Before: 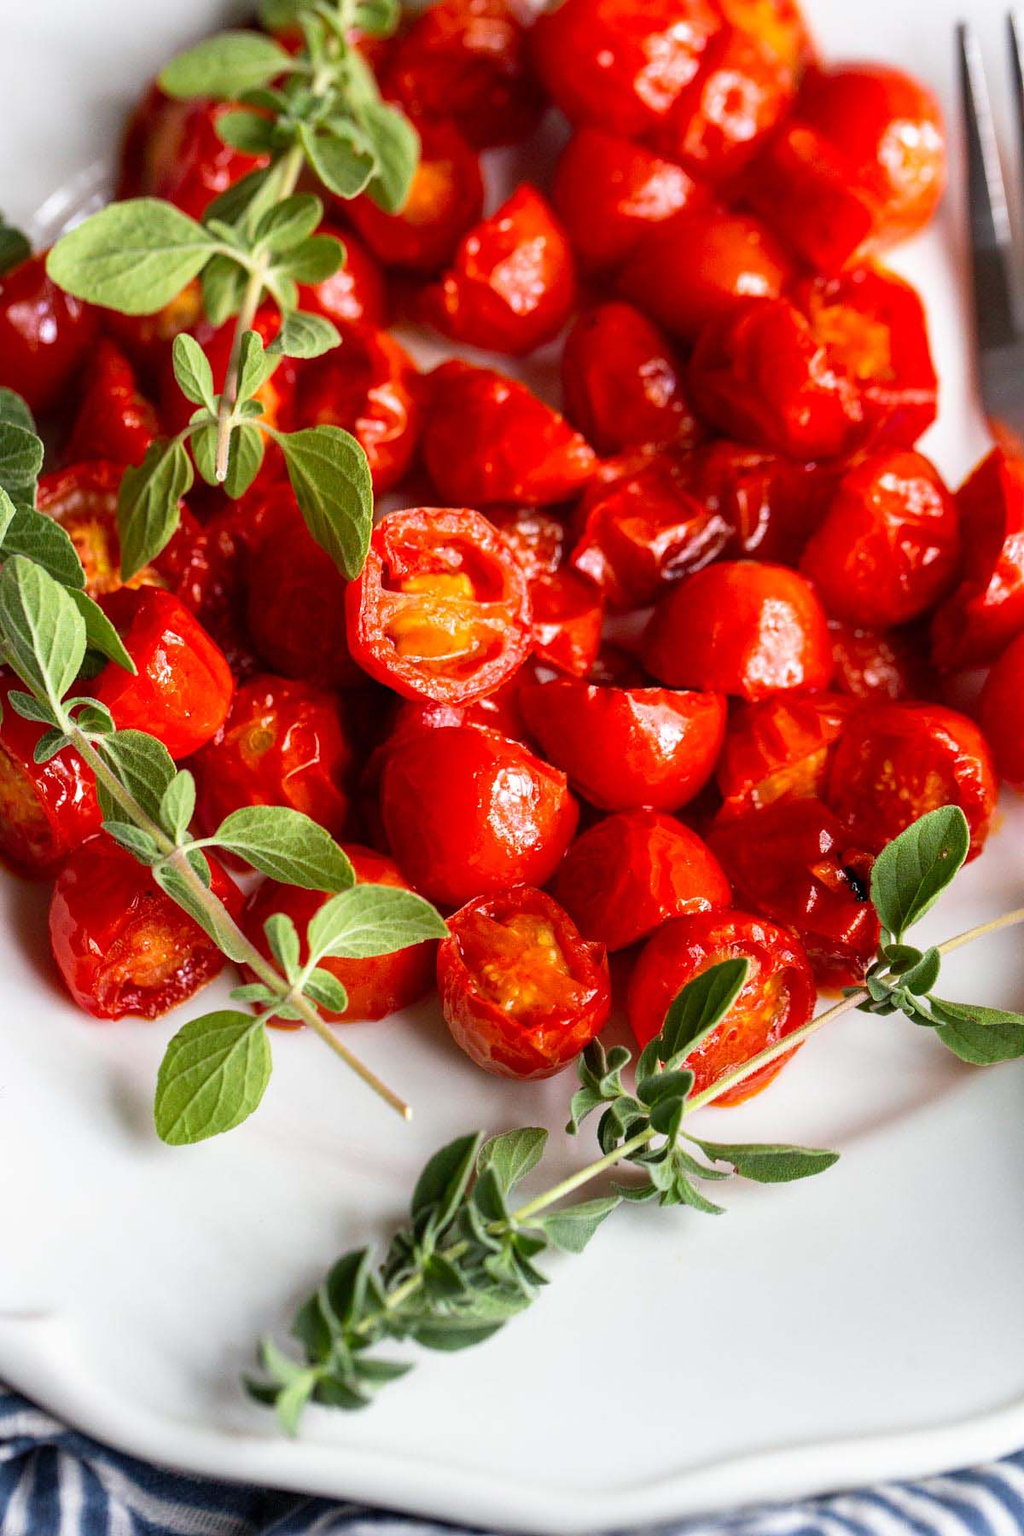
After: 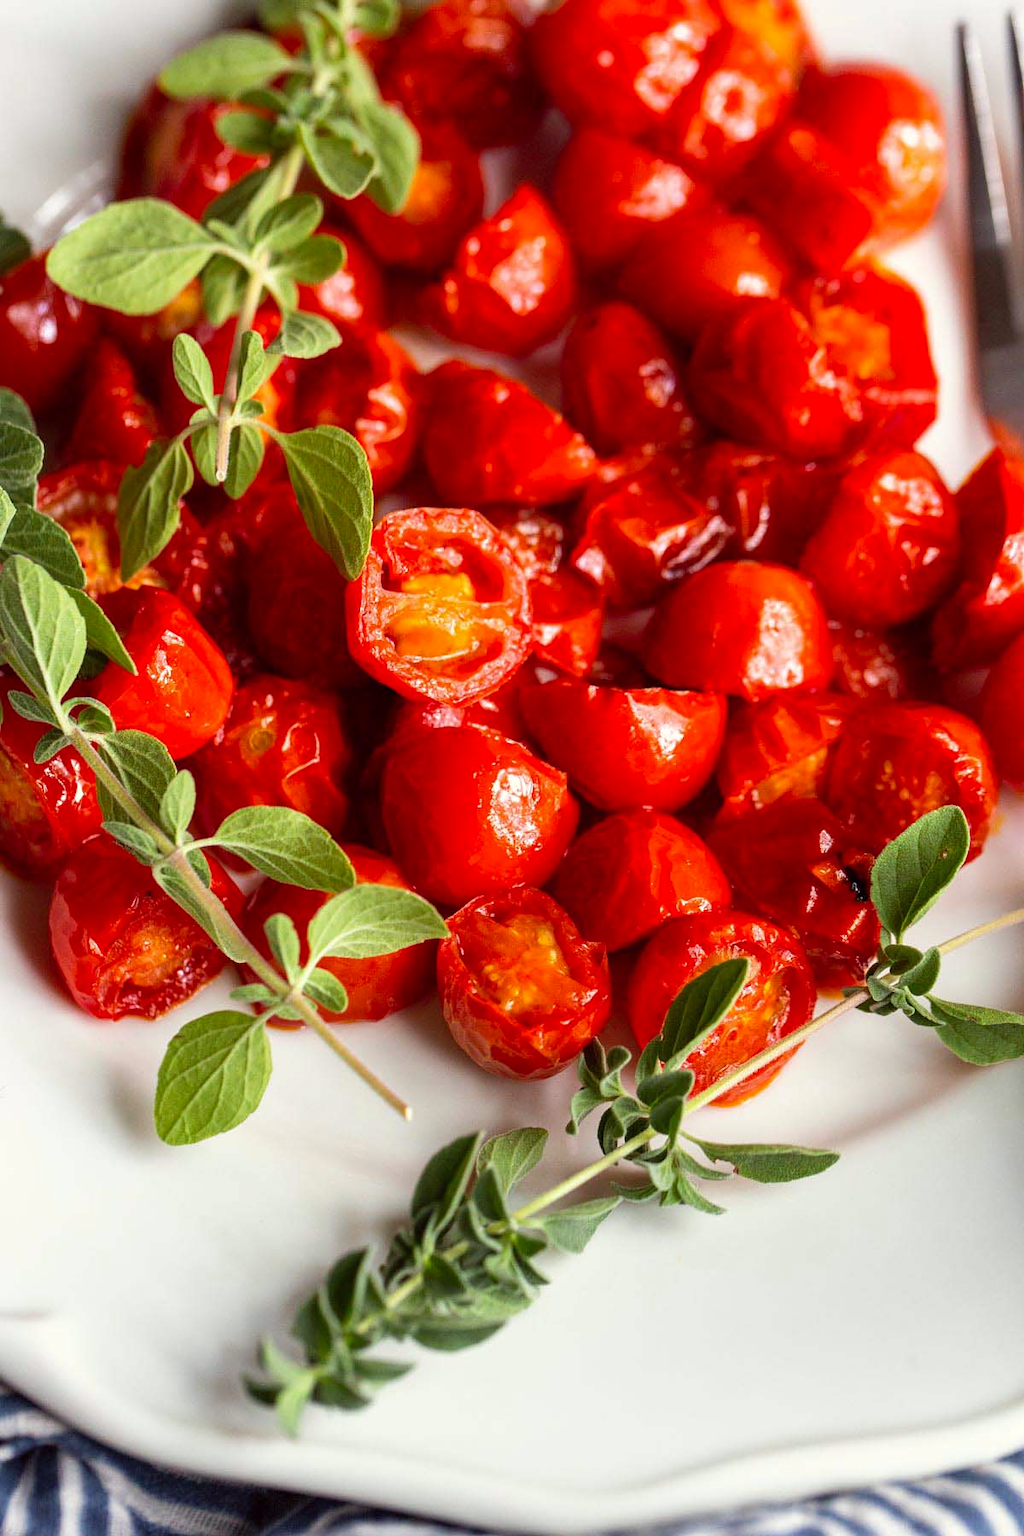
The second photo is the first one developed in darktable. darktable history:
color correction: highlights a* -1.06, highlights b* 4.64, shadows a* 3.51
tone equalizer: edges refinement/feathering 500, mask exposure compensation -1.57 EV, preserve details no
